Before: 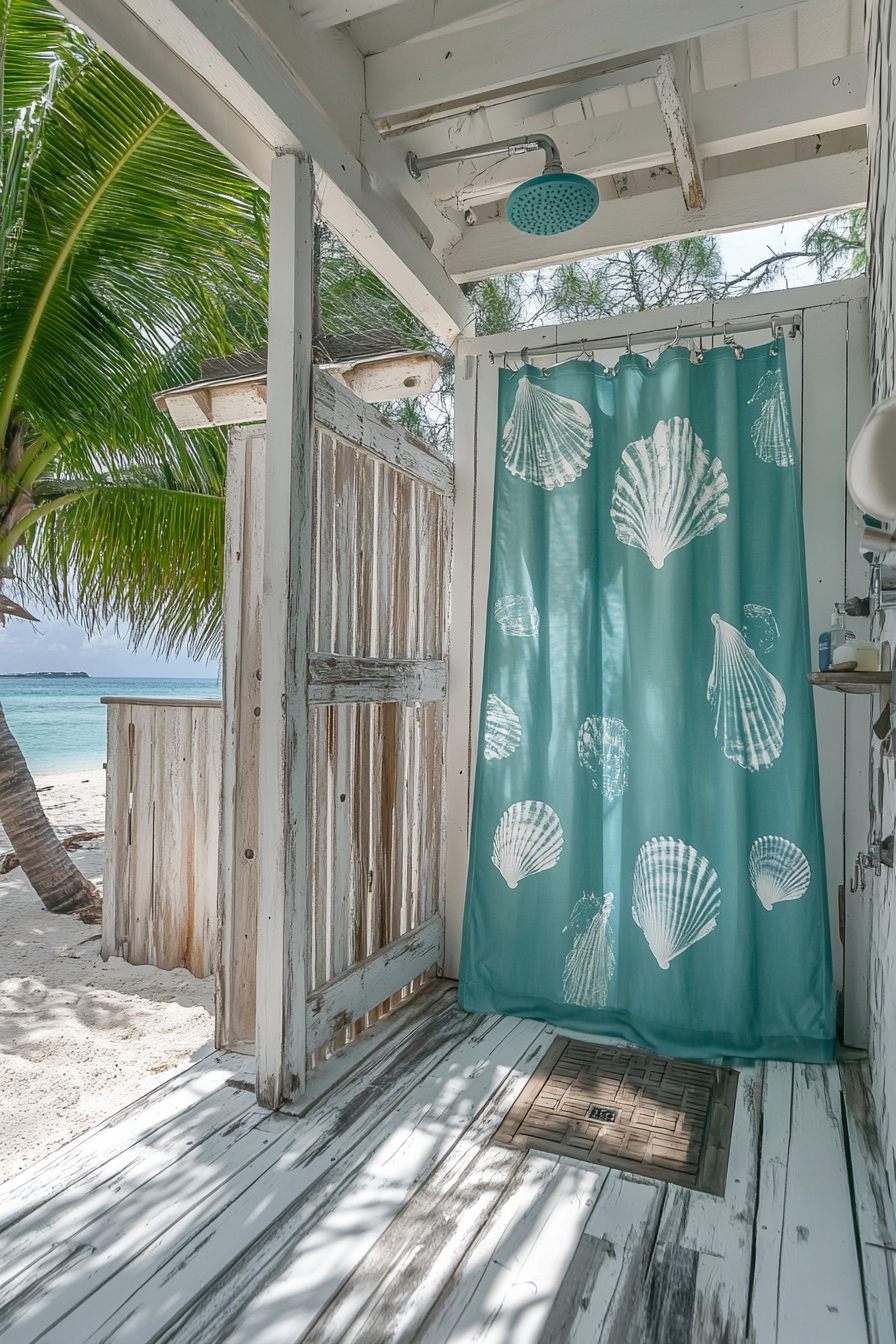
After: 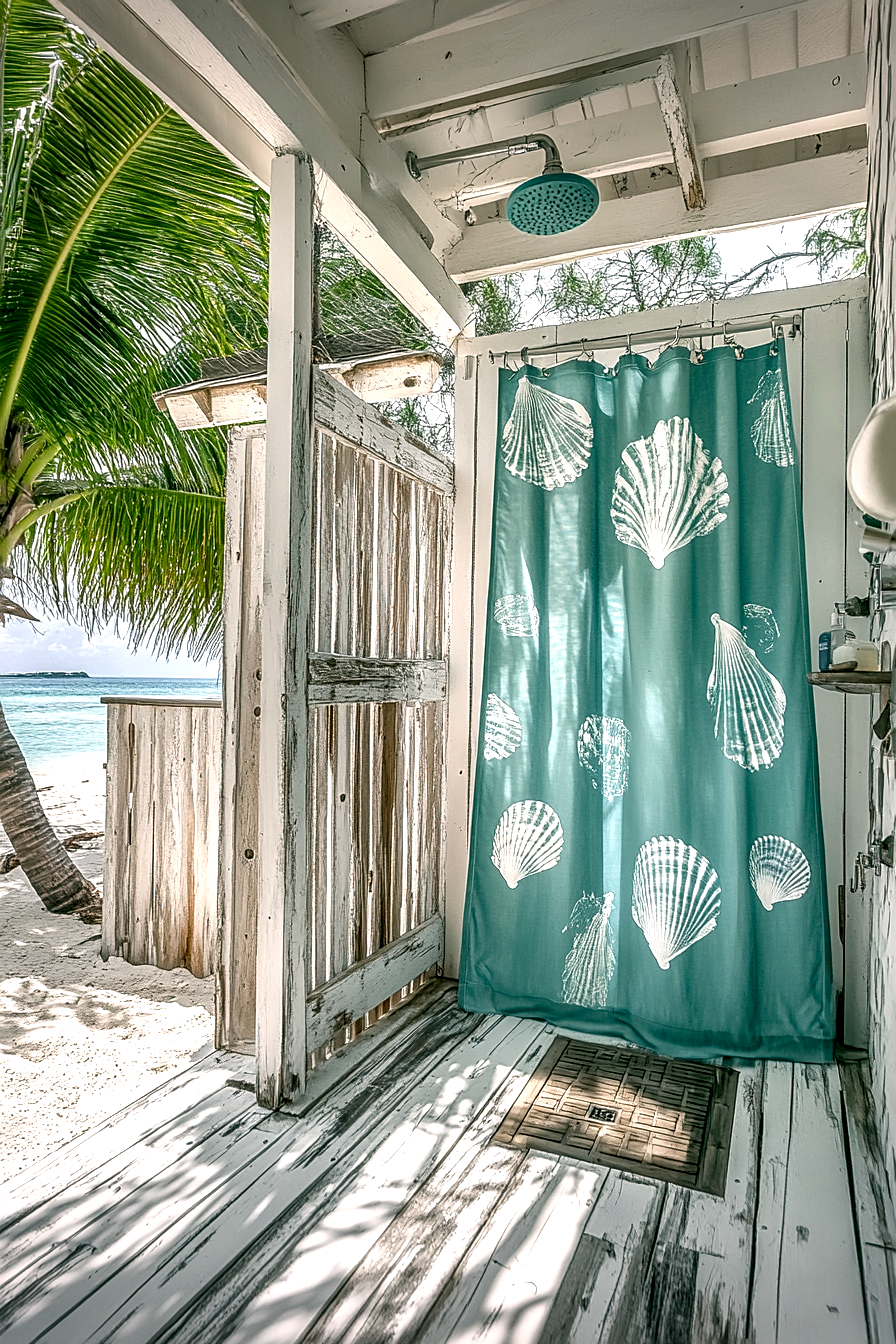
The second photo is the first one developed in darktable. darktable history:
color correction: highlights a* 4.2, highlights b* 4.95, shadows a* -7.24, shadows b* 4.81
exposure: black level correction 0.002, exposure 0.148 EV, compensate highlight preservation false
tone equalizer: -8 EV -0.422 EV, -7 EV -0.395 EV, -6 EV -0.3 EV, -5 EV -0.189 EV, -3 EV 0.208 EV, -2 EV 0.342 EV, -1 EV 0.376 EV, +0 EV 0.388 EV
sharpen: on, module defaults
local contrast: detail 160%
shadows and highlights: shadows 36.85, highlights -28.11, soften with gaussian
vignetting: fall-off start 99.4%, saturation -0.019, width/height ratio 1.304
